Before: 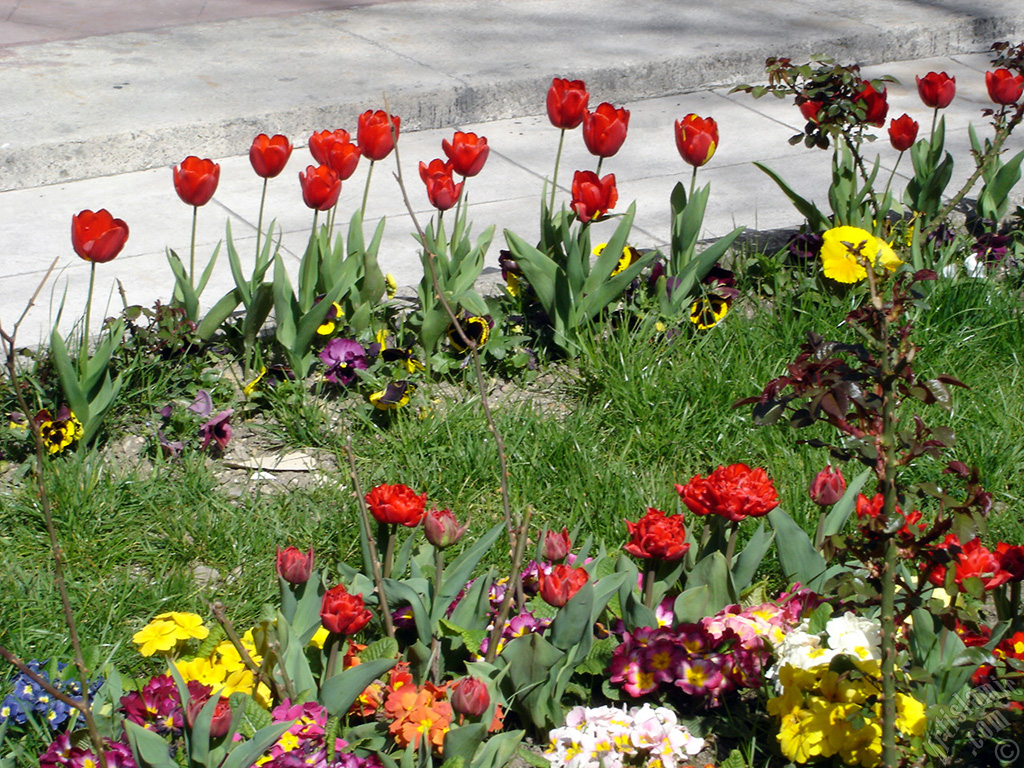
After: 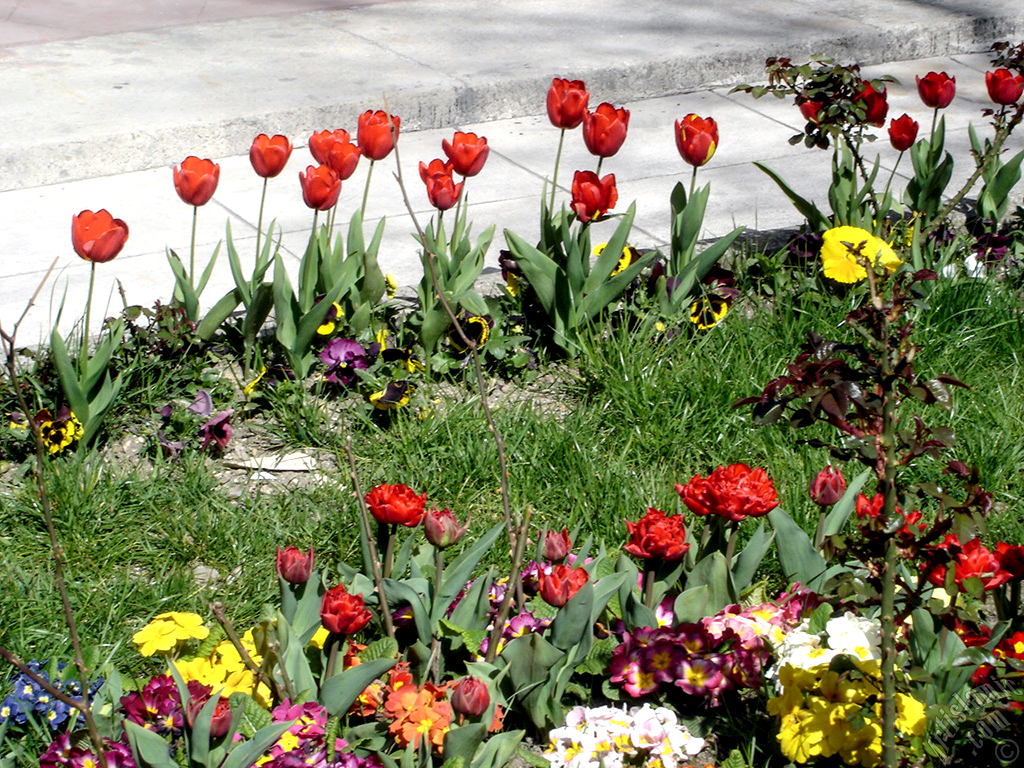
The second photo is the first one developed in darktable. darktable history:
tone equalizer: mask exposure compensation -0.509 EV
shadows and highlights: shadows -40.99, highlights 62.65, soften with gaussian
exposure: compensate highlight preservation false
local contrast: detail 135%, midtone range 0.75
